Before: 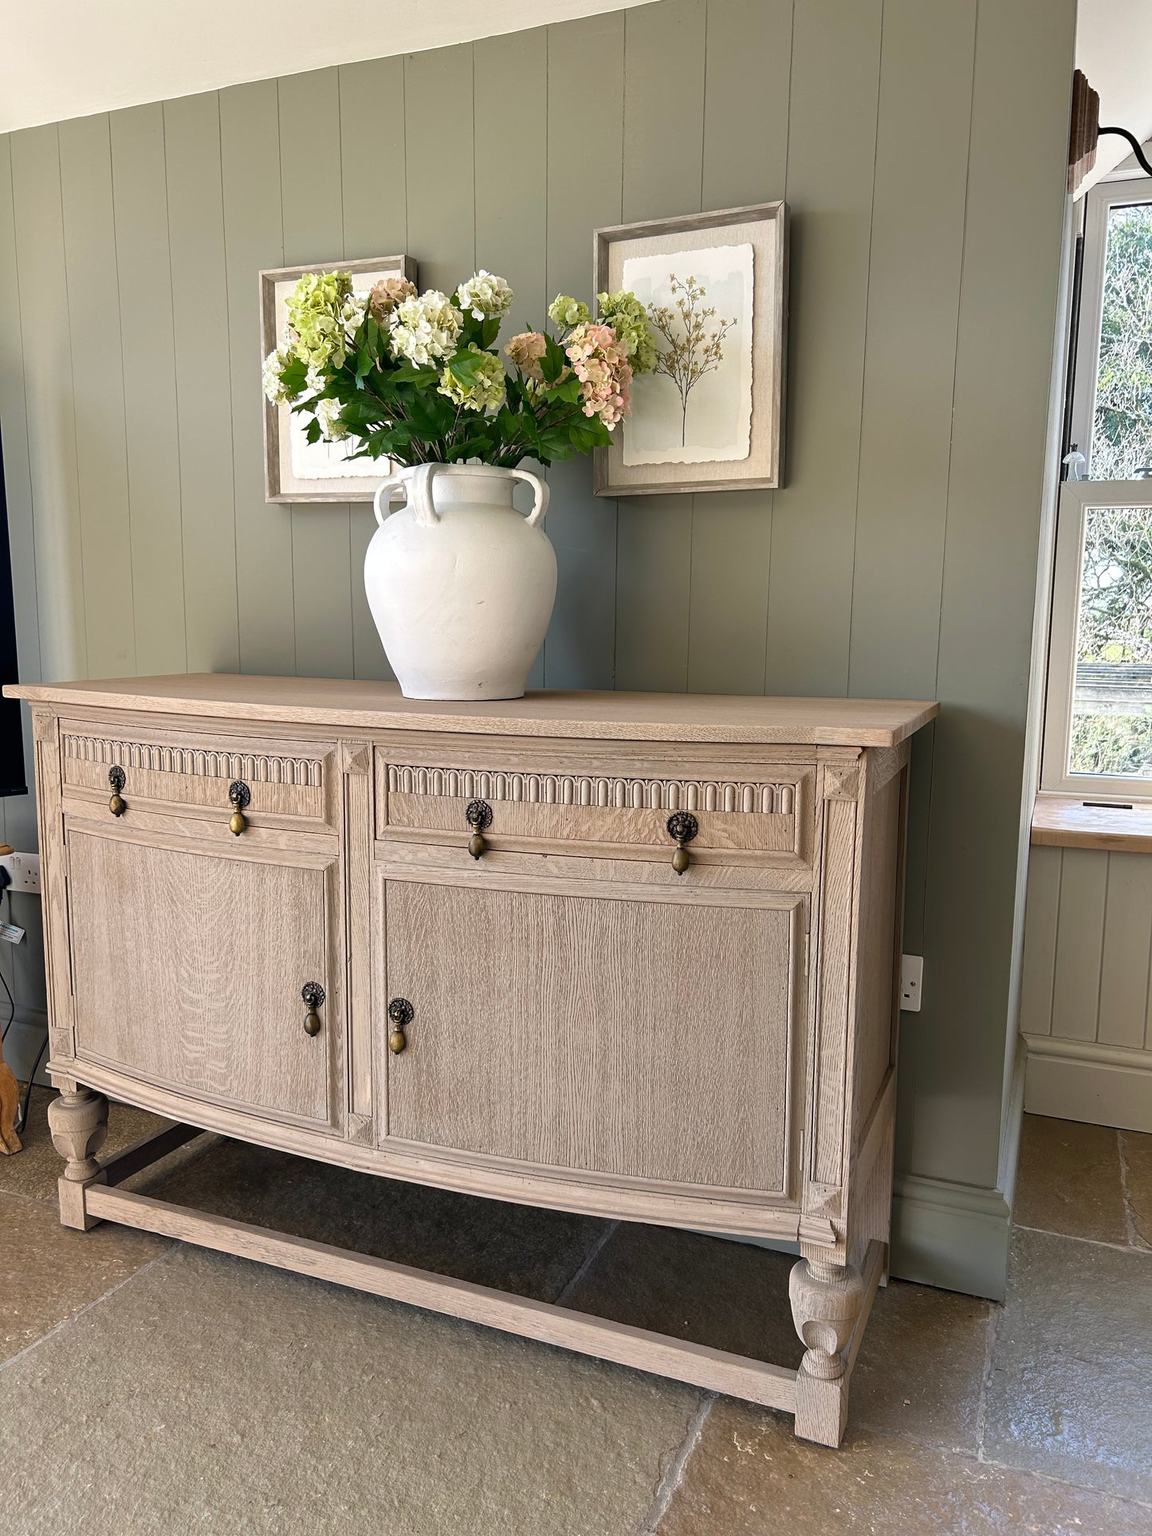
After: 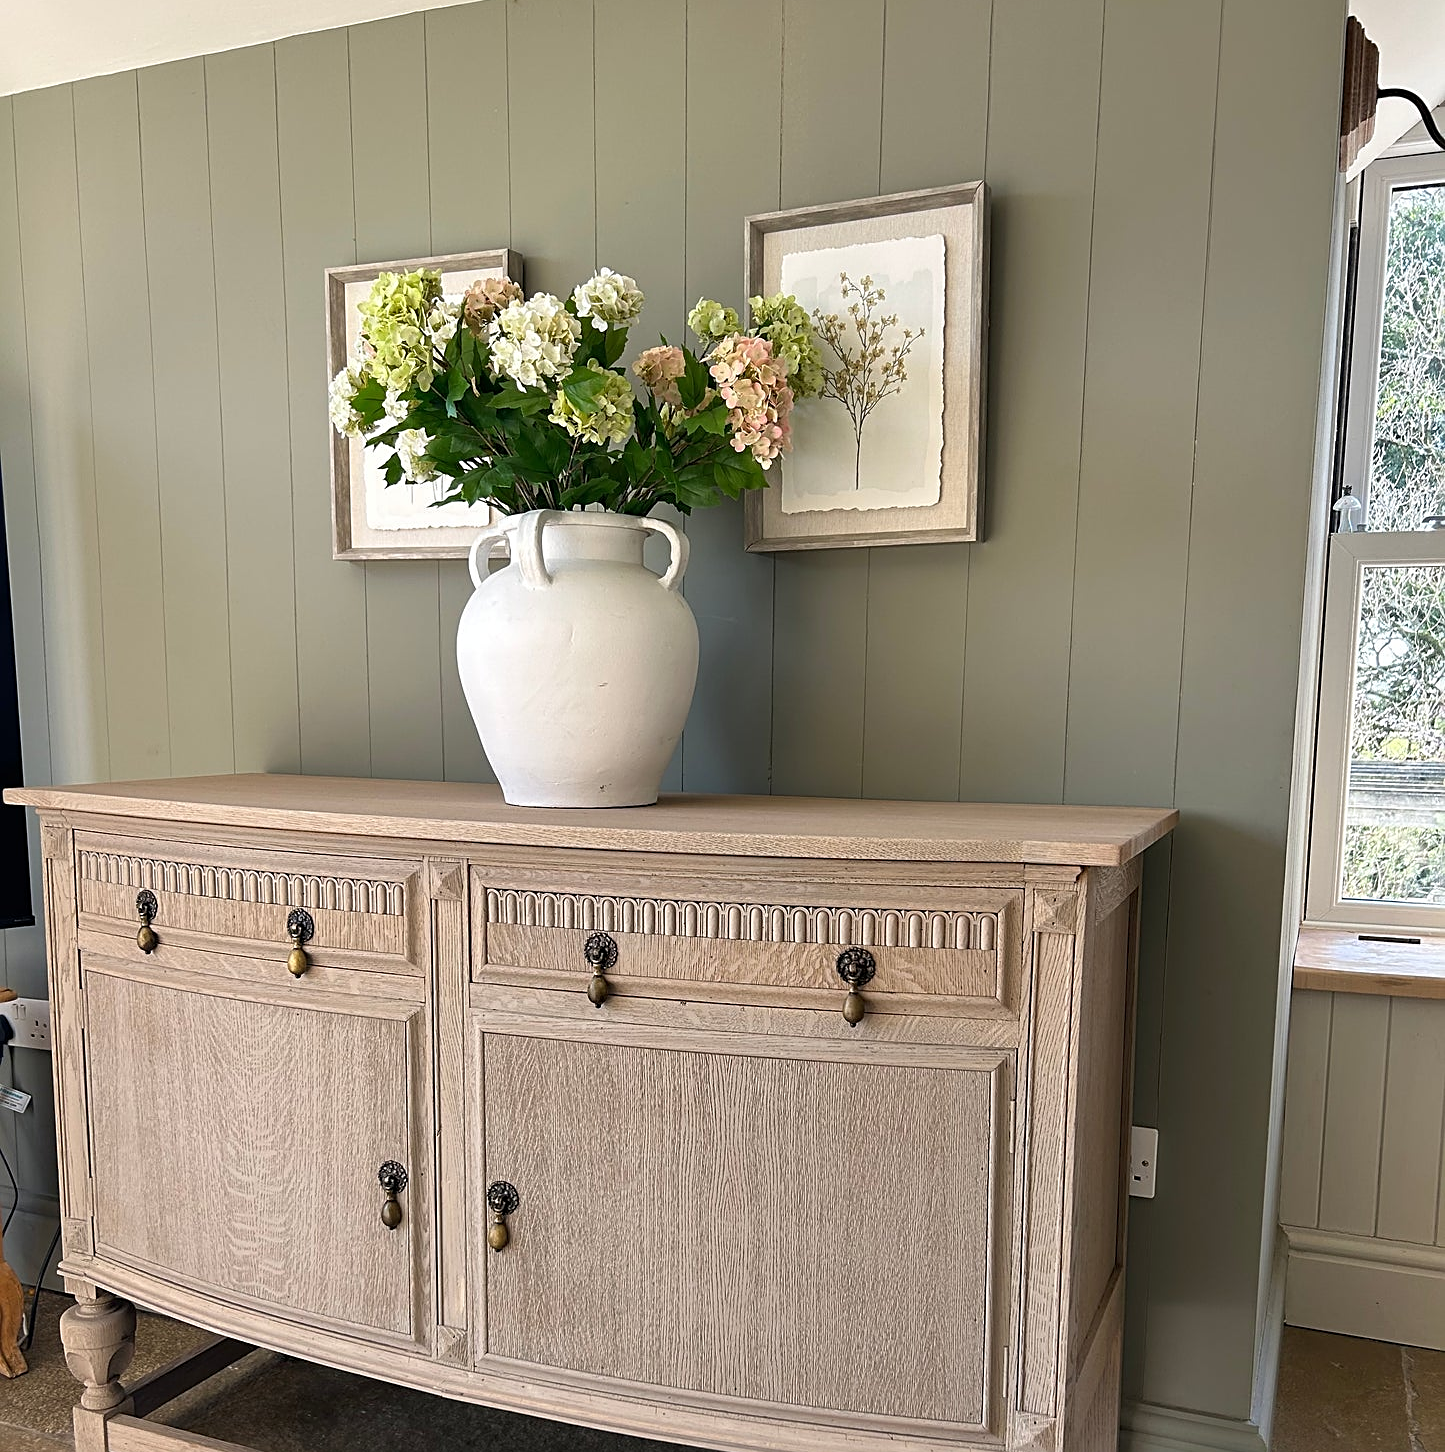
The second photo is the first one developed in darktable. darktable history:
crop: top 3.689%, bottom 20.944%
sharpen: on, module defaults
